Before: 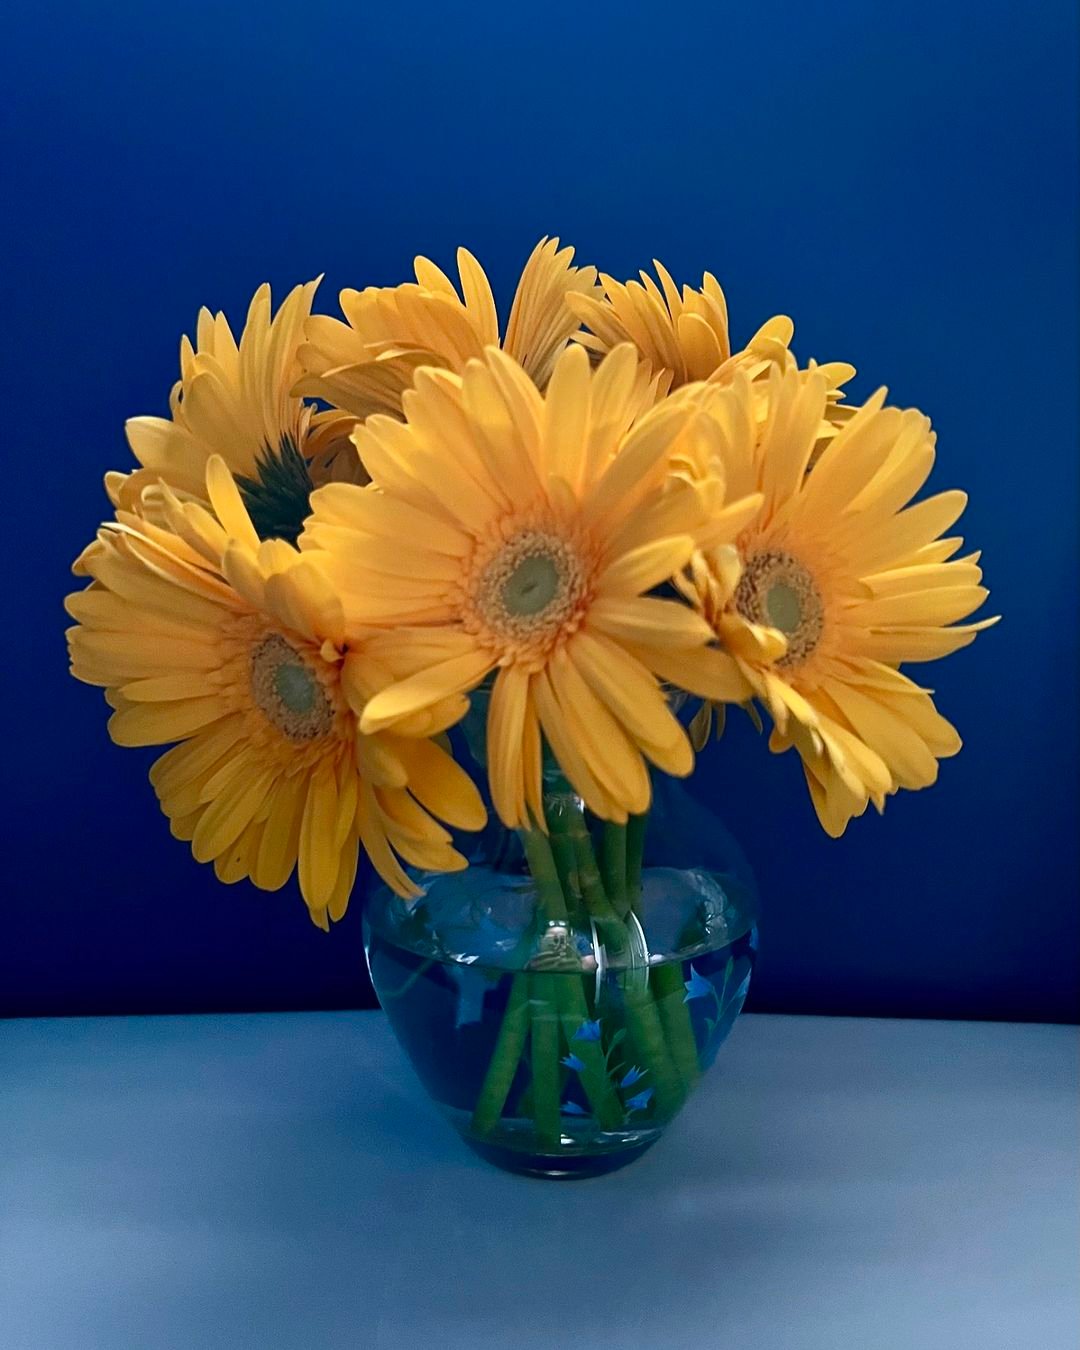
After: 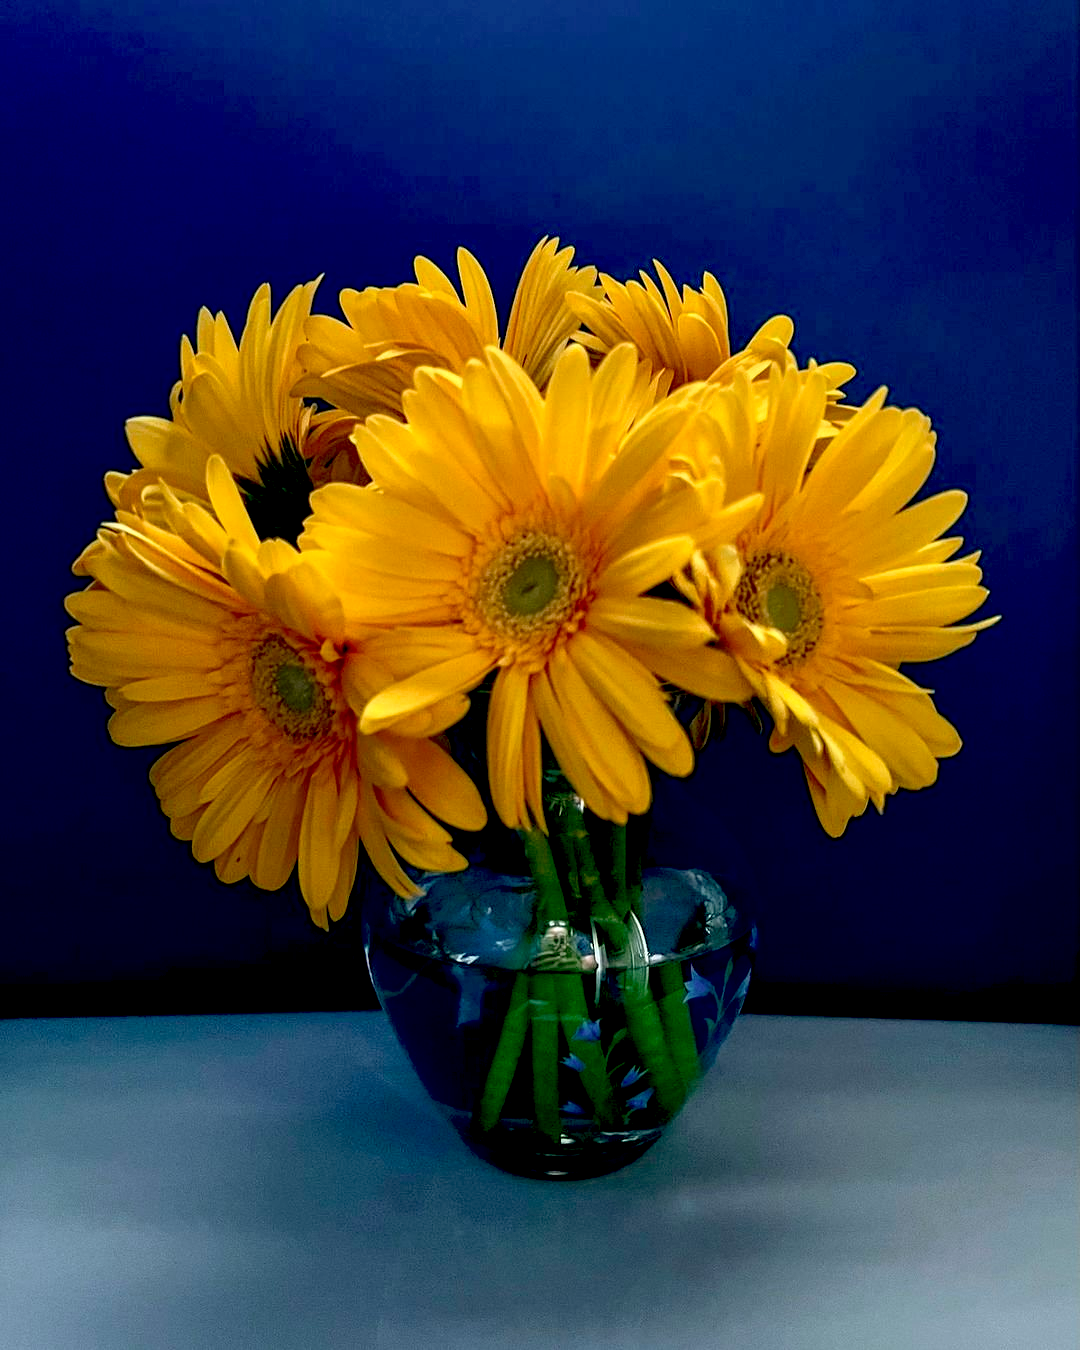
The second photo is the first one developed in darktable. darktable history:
local contrast: on, module defaults
exposure: black level correction 0.031, exposure 0.304 EV, compensate highlight preservation false
color correction: highlights a* -1.43, highlights b* 10.12, shadows a* 0.395, shadows b* 19.35
